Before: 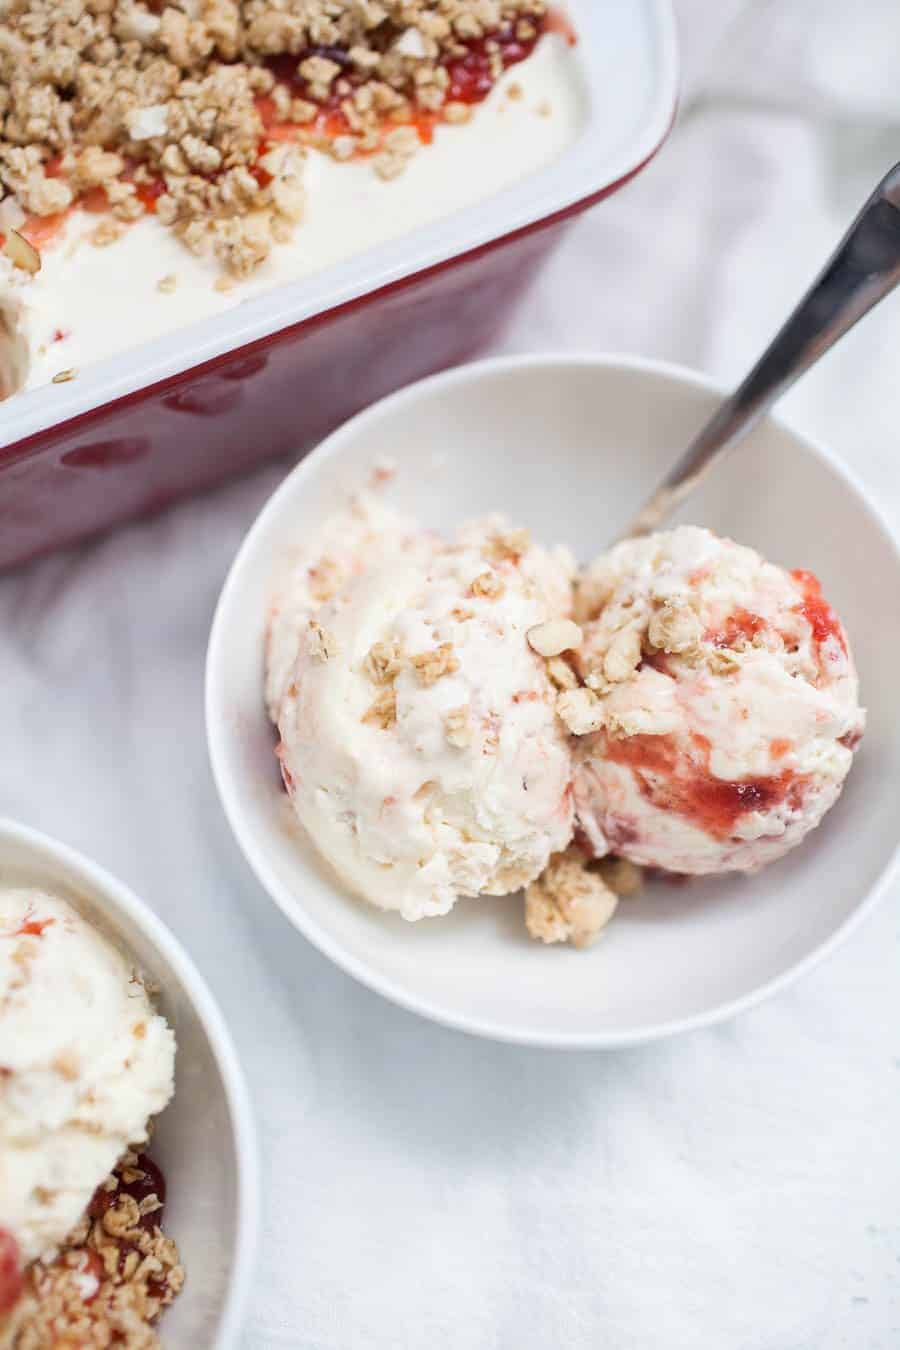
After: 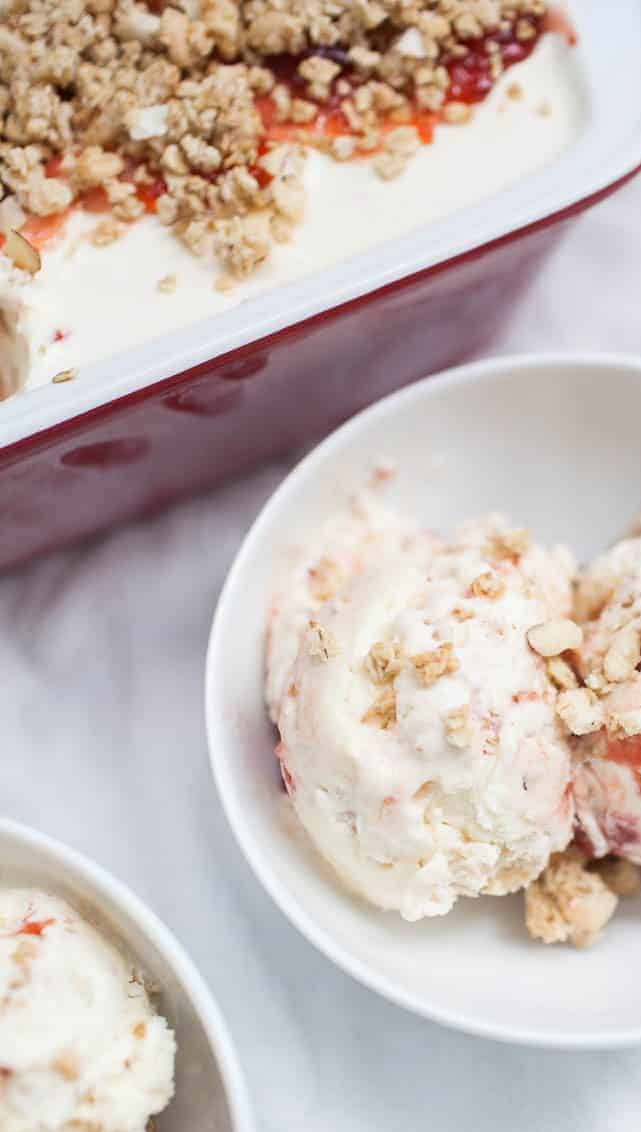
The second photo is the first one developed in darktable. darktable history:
crop: right 28.695%, bottom 16.135%
